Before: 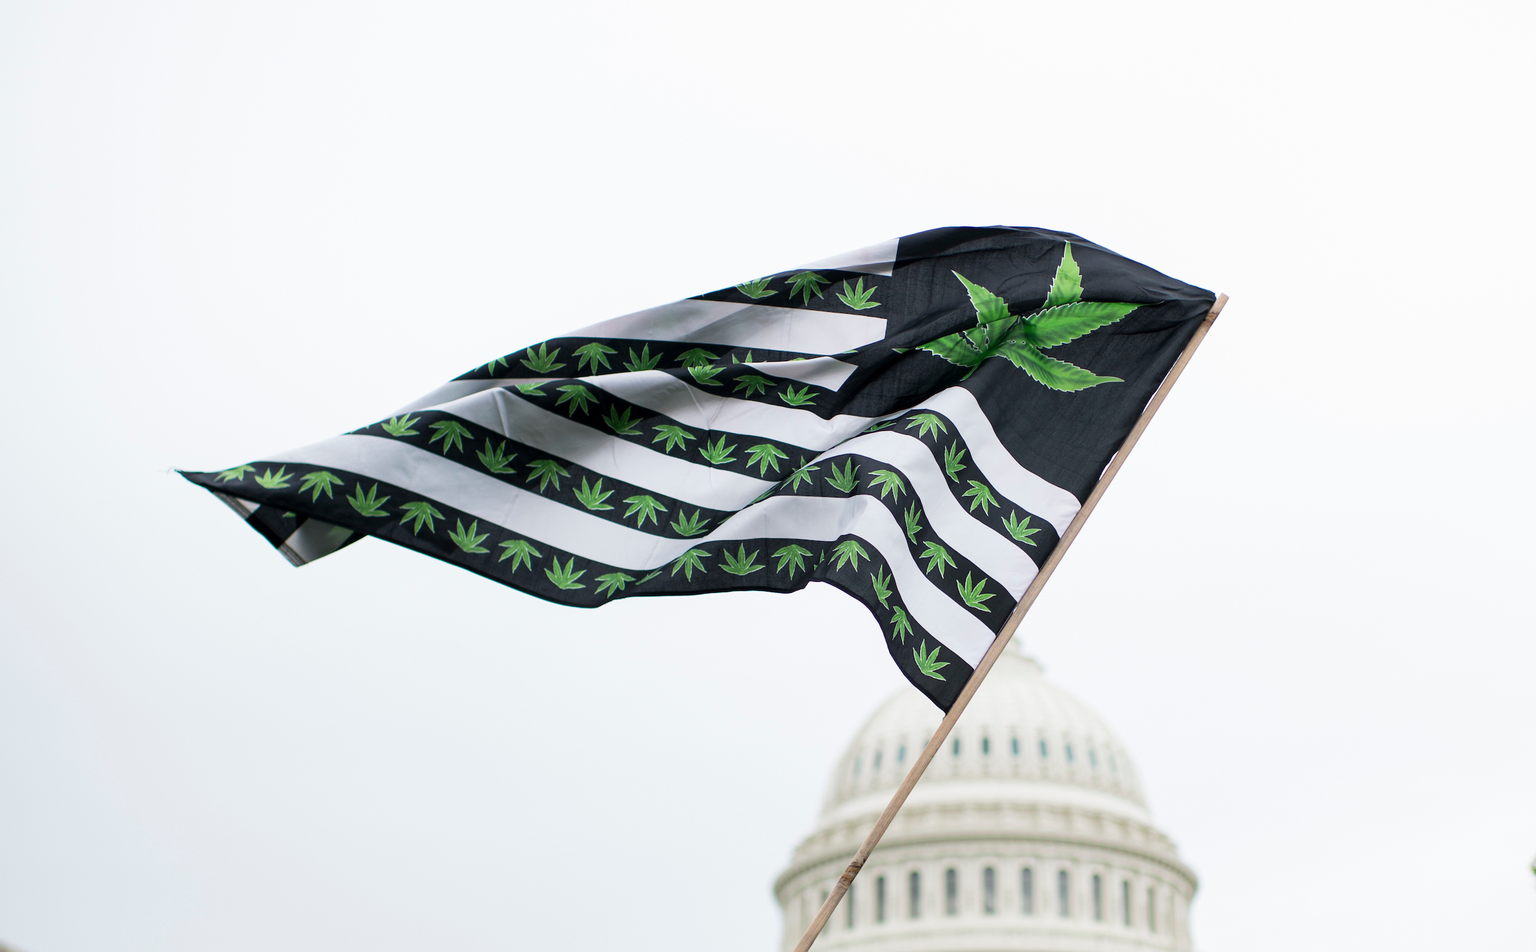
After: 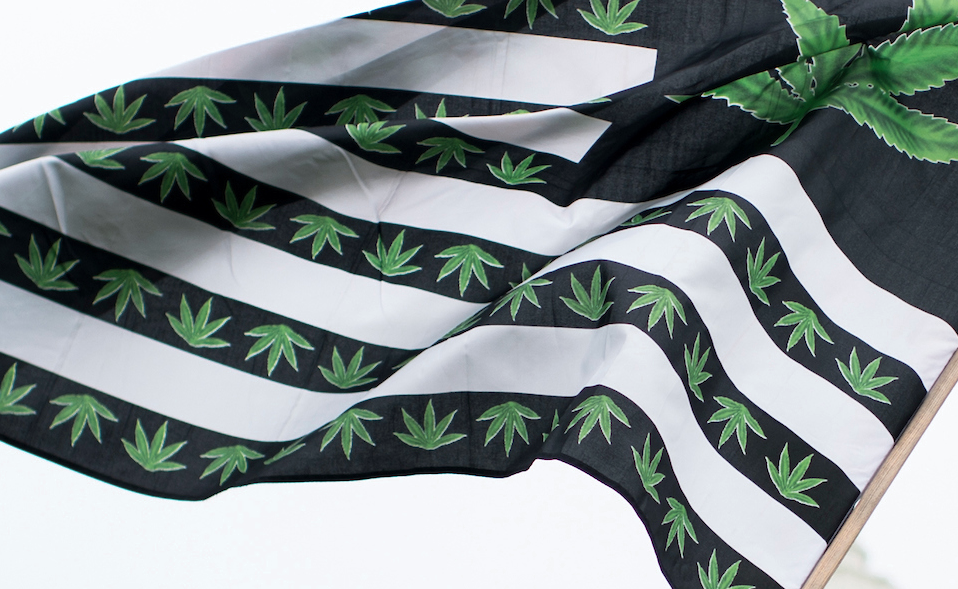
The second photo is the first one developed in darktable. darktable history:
color zones: curves: ch0 [(0.018, 0.548) (0.197, 0.654) (0.425, 0.447) (0.605, 0.658) (0.732, 0.579)]; ch1 [(0.105, 0.531) (0.224, 0.531) (0.386, 0.39) (0.618, 0.456) (0.732, 0.456) (0.956, 0.421)]; ch2 [(0.039, 0.583) (0.215, 0.465) (0.399, 0.544) (0.465, 0.548) (0.614, 0.447) (0.724, 0.43) (0.882, 0.623) (0.956, 0.632)]
crop: left 30.412%, top 30.258%, right 29.66%, bottom 30.086%
